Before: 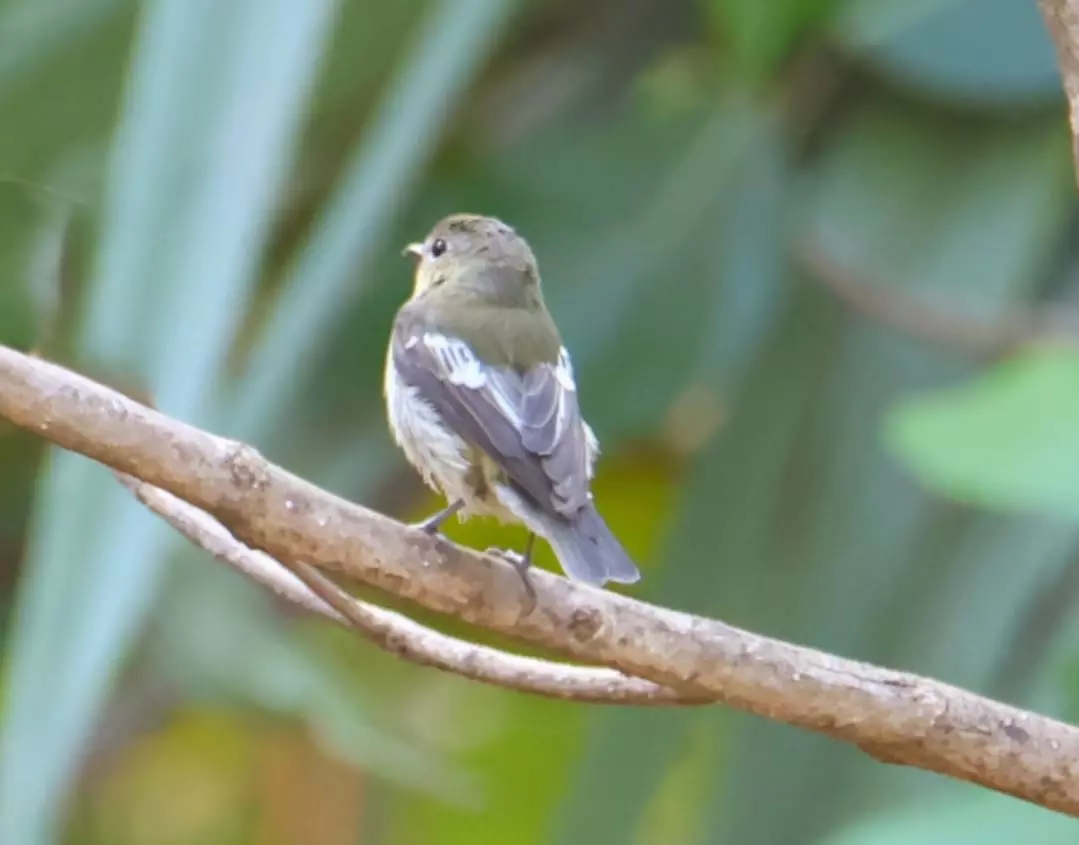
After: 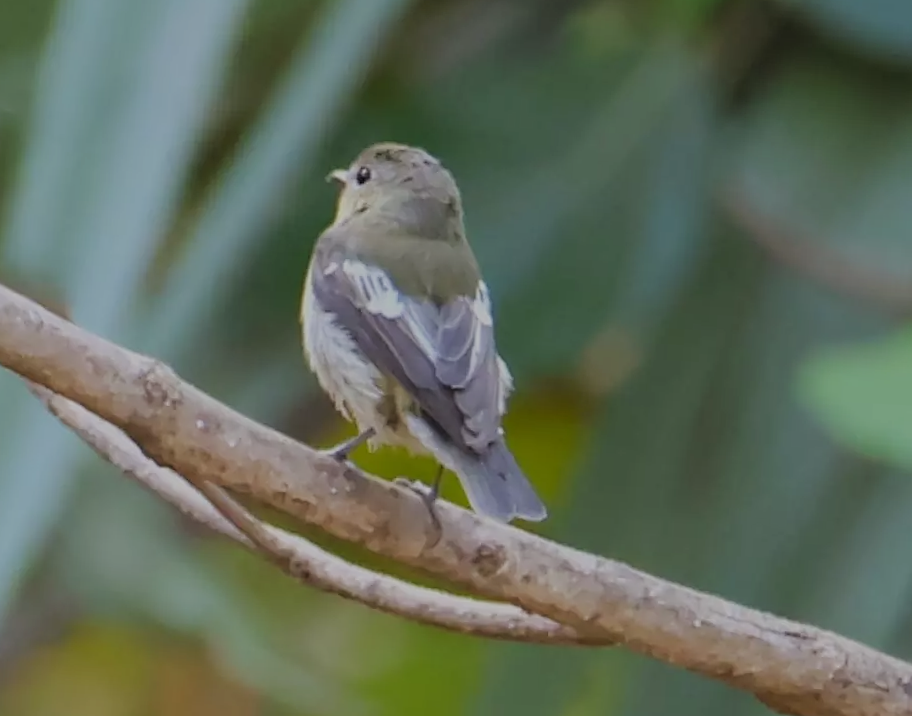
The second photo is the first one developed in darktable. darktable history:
sharpen: on, module defaults
exposure: black level correction 0, exposure -0.749 EV, compensate exposure bias true, compensate highlight preservation false
crop and rotate: angle -3.06°, left 5.153%, top 5.22%, right 4.67%, bottom 4.328%
filmic rgb: black relative exposure -7.65 EV, white relative exposure 4.56 EV, hardness 3.61
